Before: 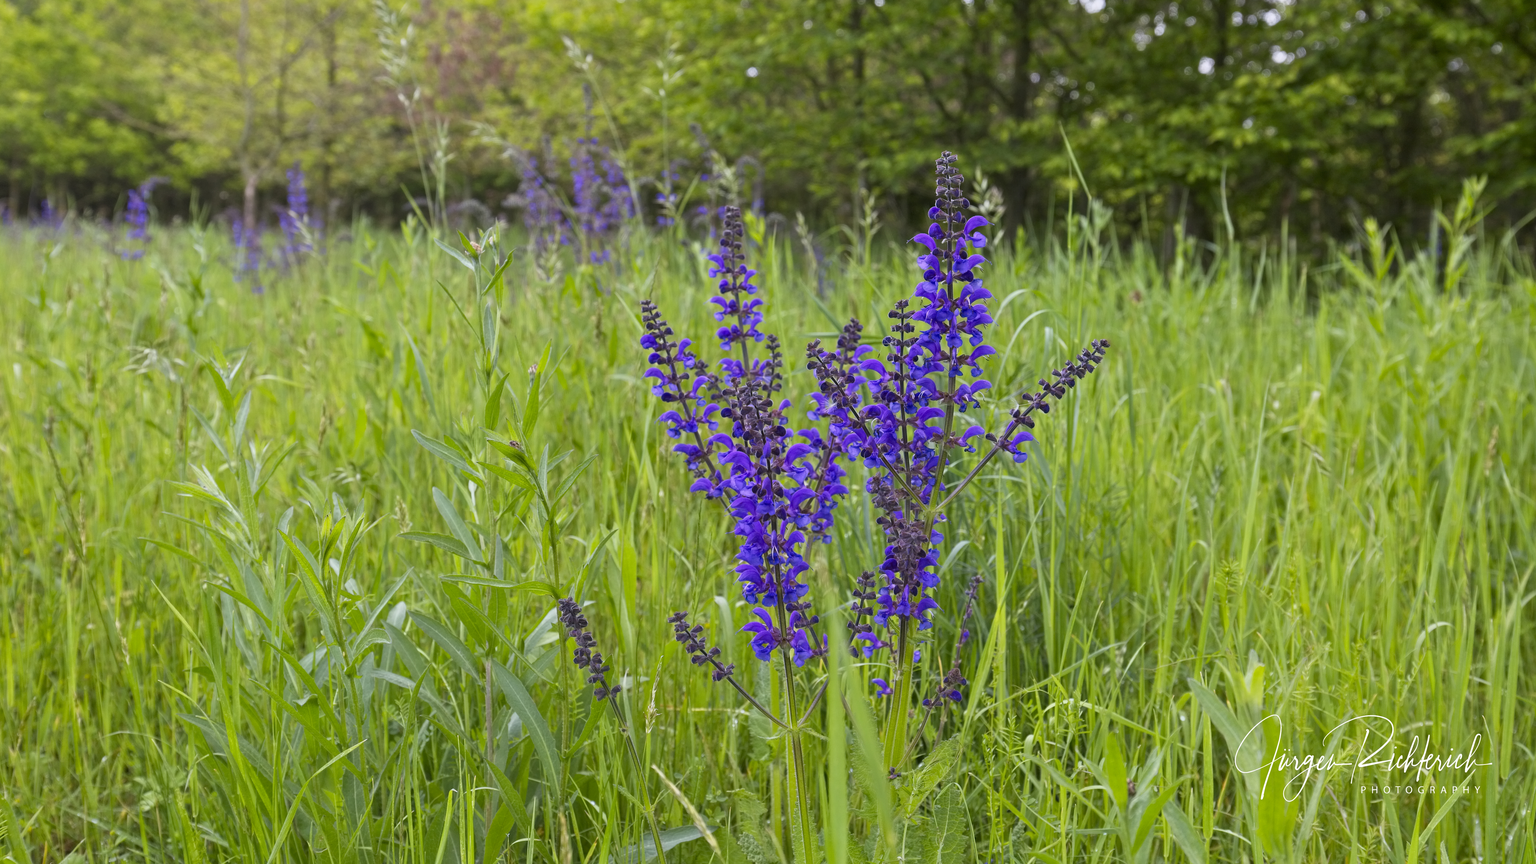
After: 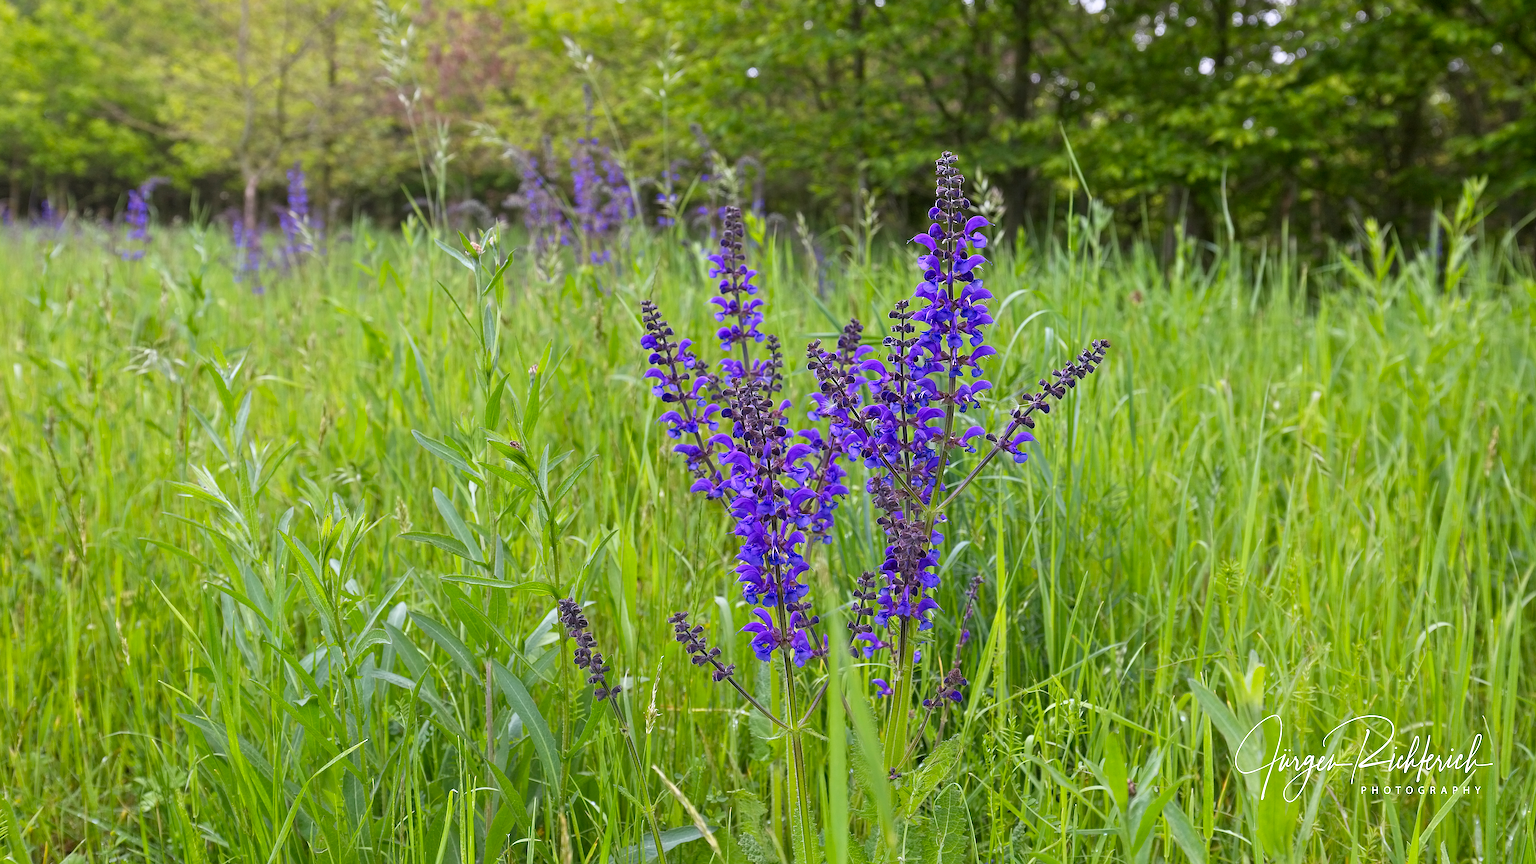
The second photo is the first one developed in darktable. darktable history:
sharpen: radius 1.4, amount 1.25, threshold 0.7
white balance: red 1.004, blue 1.024
levels: levels [0, 0.476, 0.951]
